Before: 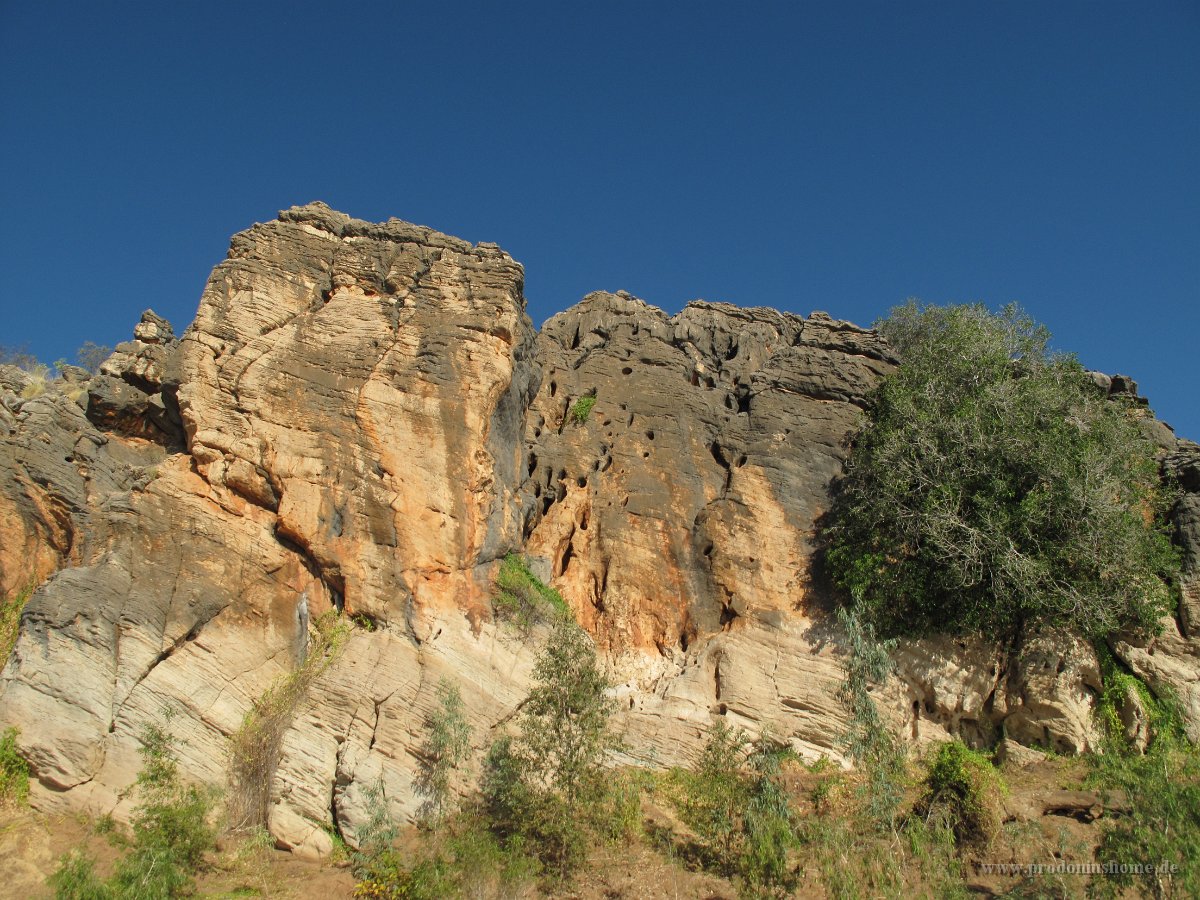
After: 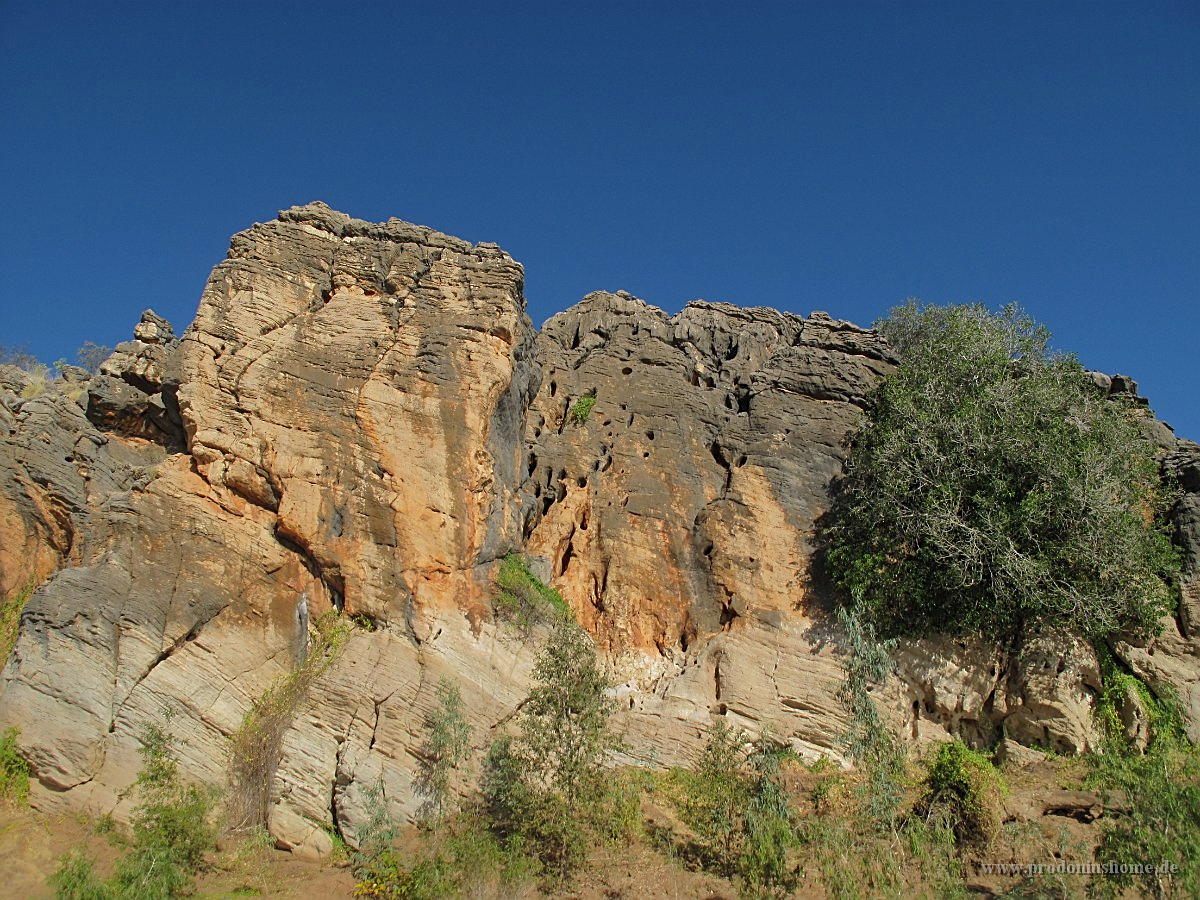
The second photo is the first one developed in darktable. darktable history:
sharpen: on, module defaults
white balance: red 0.984, blue 1.059
shadows and highlights: shadows -19.91, highlights -73.15
